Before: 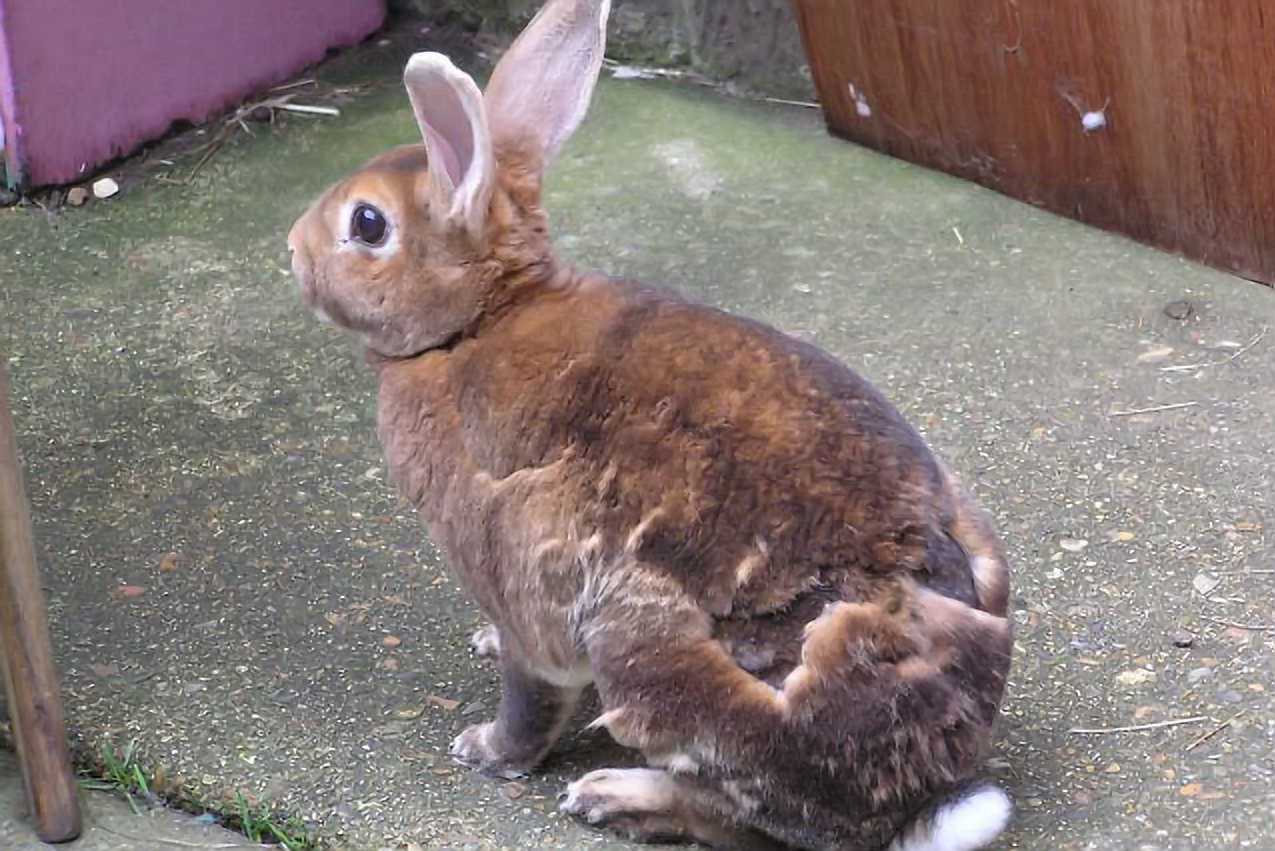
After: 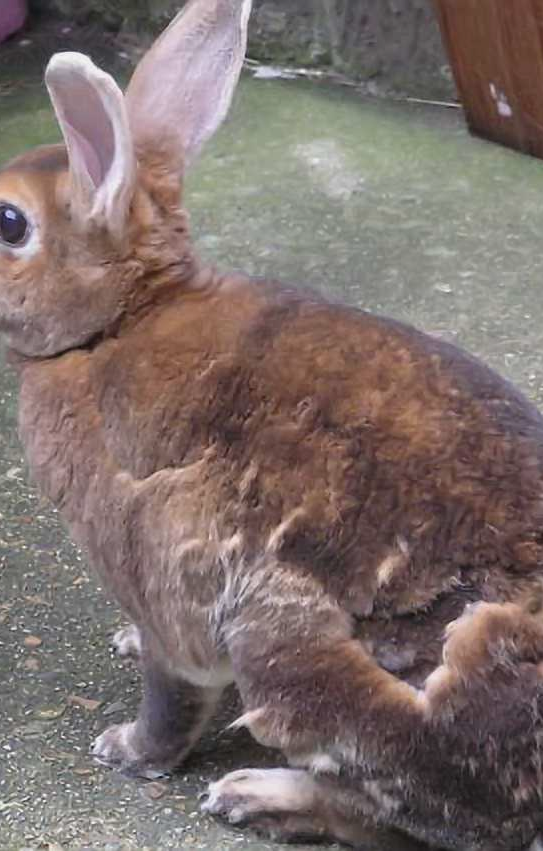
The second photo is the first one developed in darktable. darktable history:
crop: left 28.202%, right 29.154%
contrast brightness saturation: contrast -0.085, brightness -0.037, saturation -0.11
